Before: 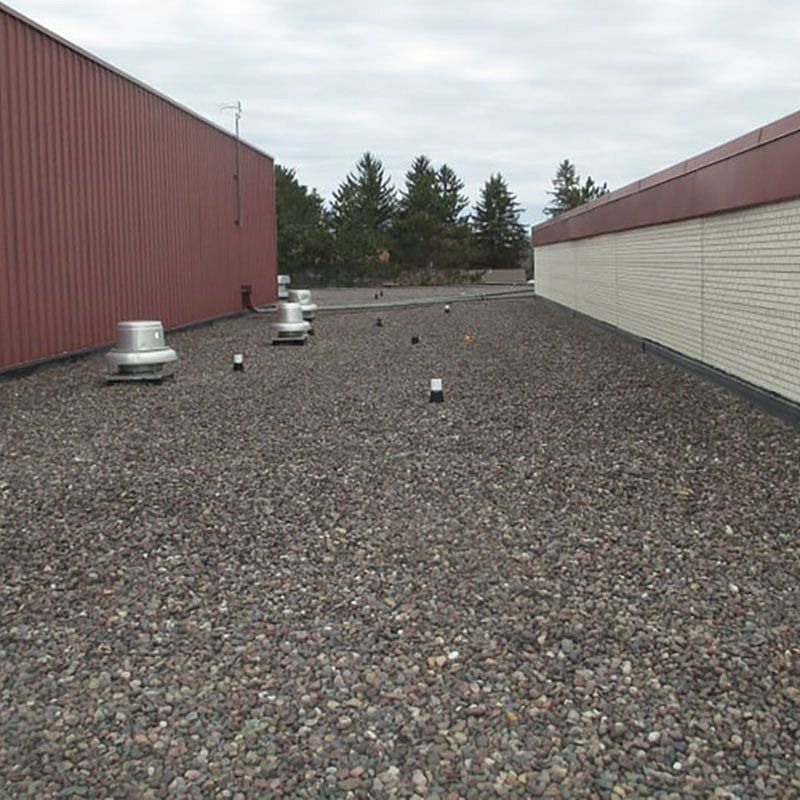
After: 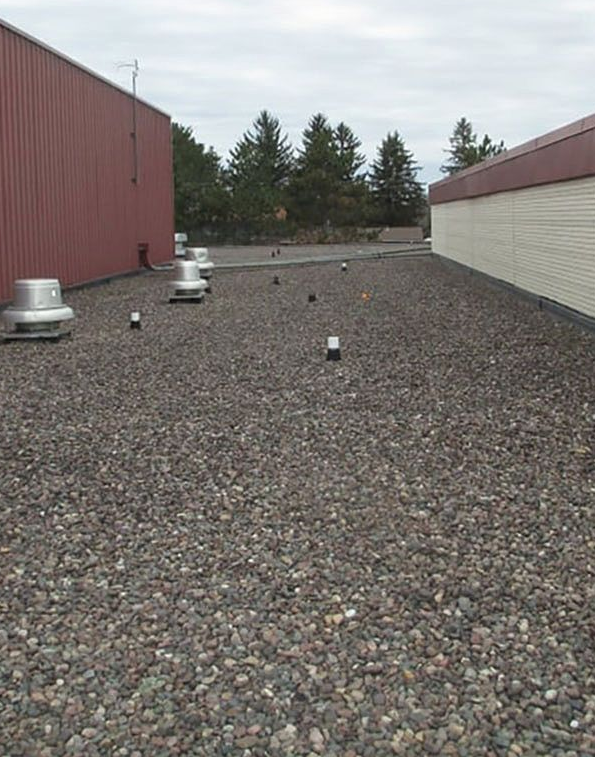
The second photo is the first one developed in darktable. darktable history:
crop and rotate: left 12.984%, top 5.327%, right 12.609%
